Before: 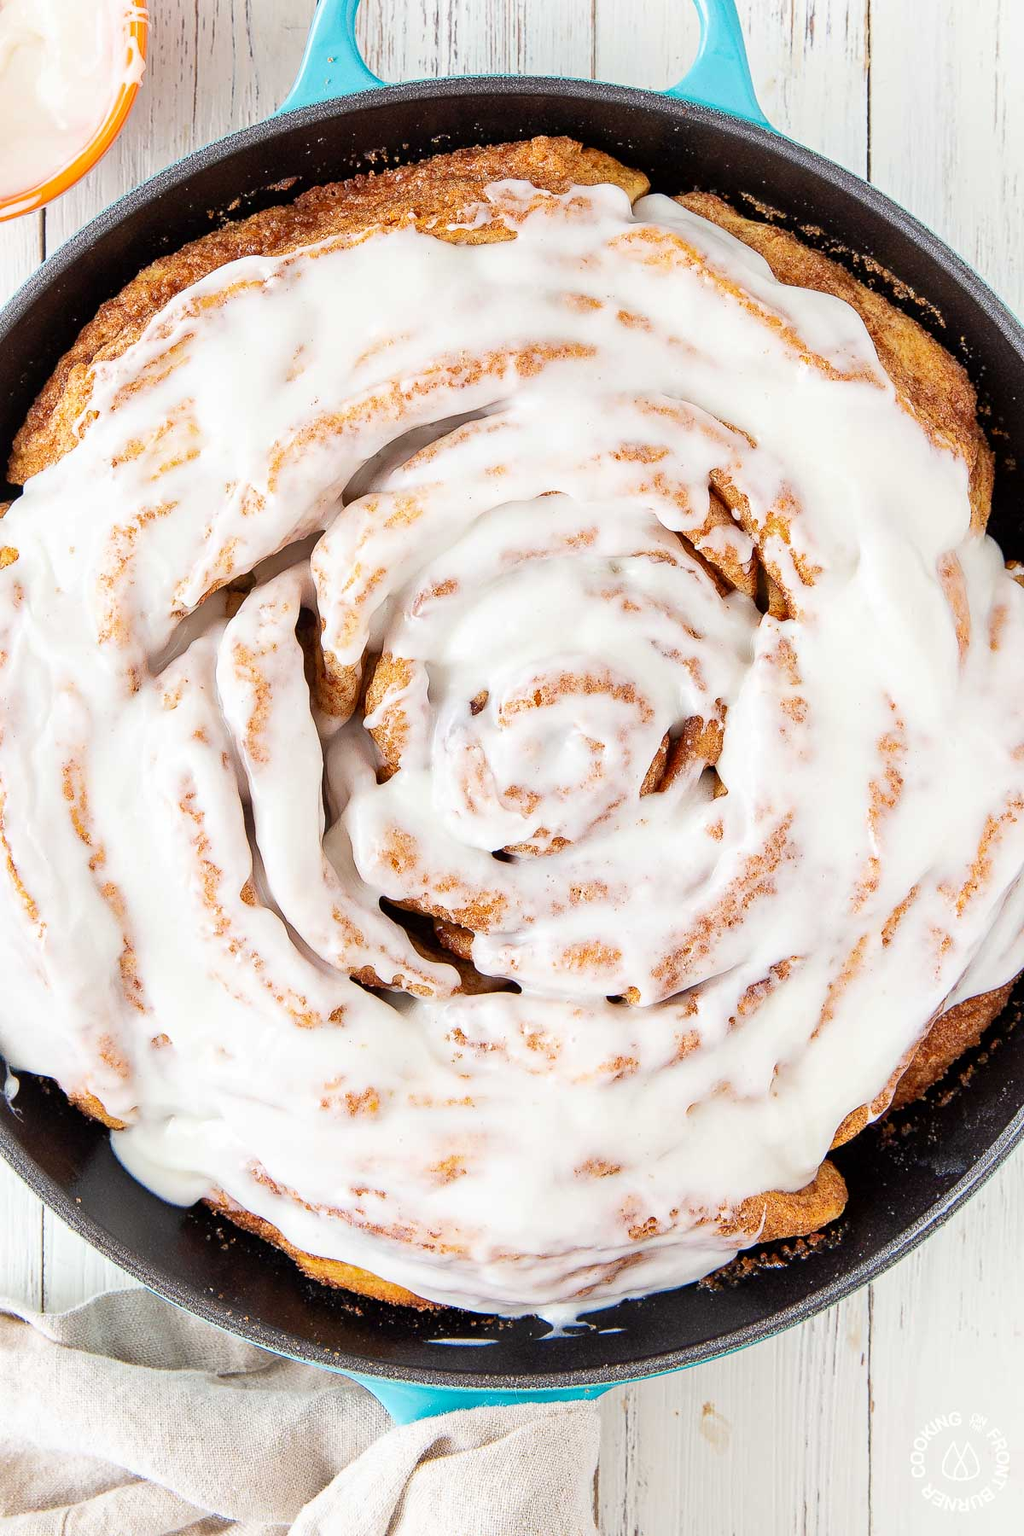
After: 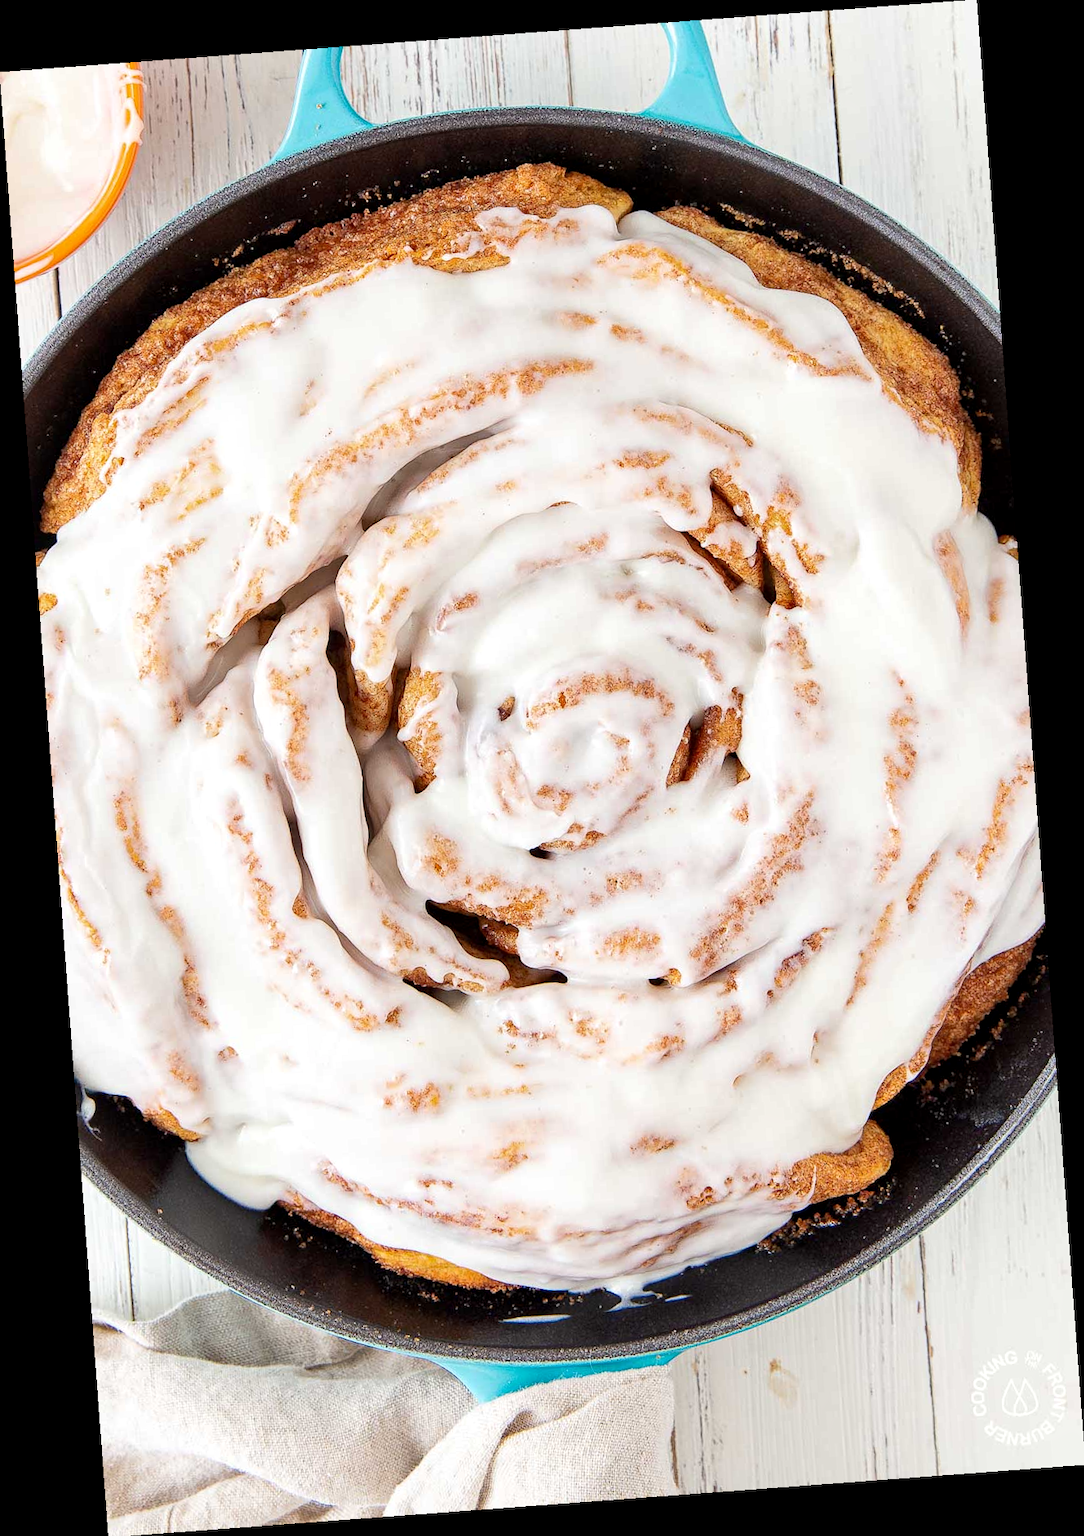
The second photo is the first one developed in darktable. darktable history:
local contrast: highlights 100%, shadows 100%, detail 120%, midtone range 0.2
rotate and perspective: rotation -4.25°, automatic cropping off
